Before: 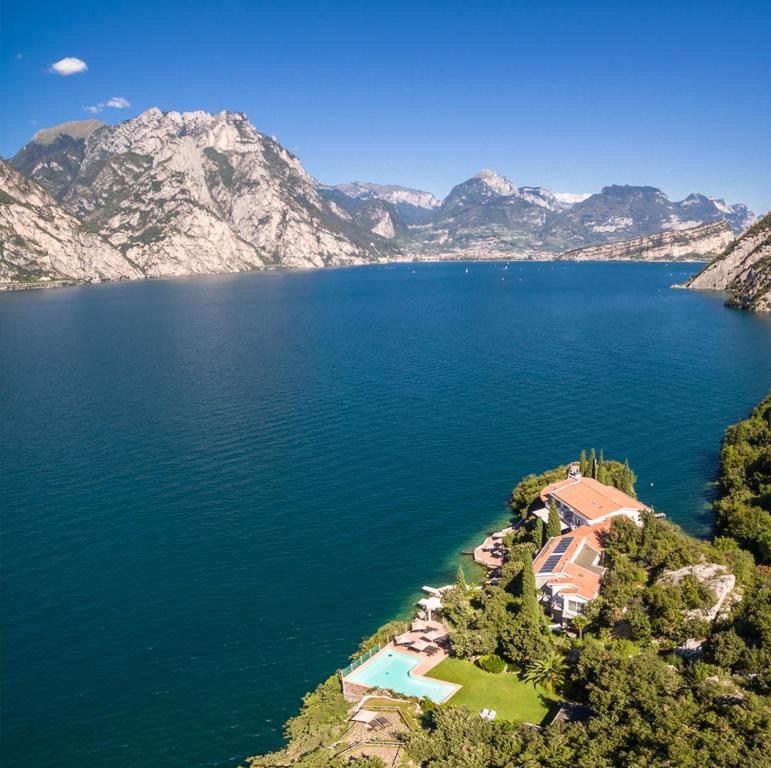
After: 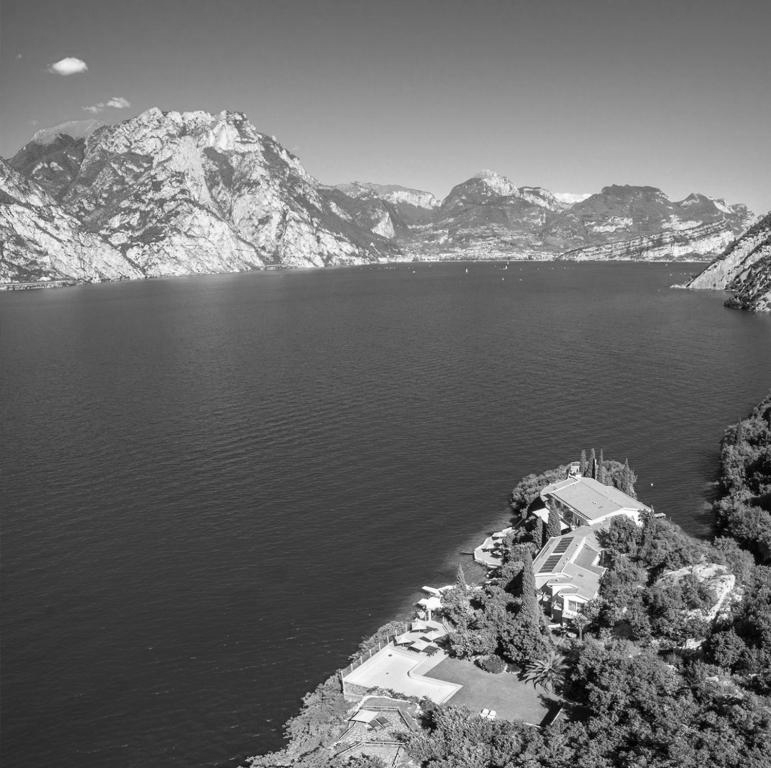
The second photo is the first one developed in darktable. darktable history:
tone equalizer: on, module defaults
monochrome: on, module defaults
